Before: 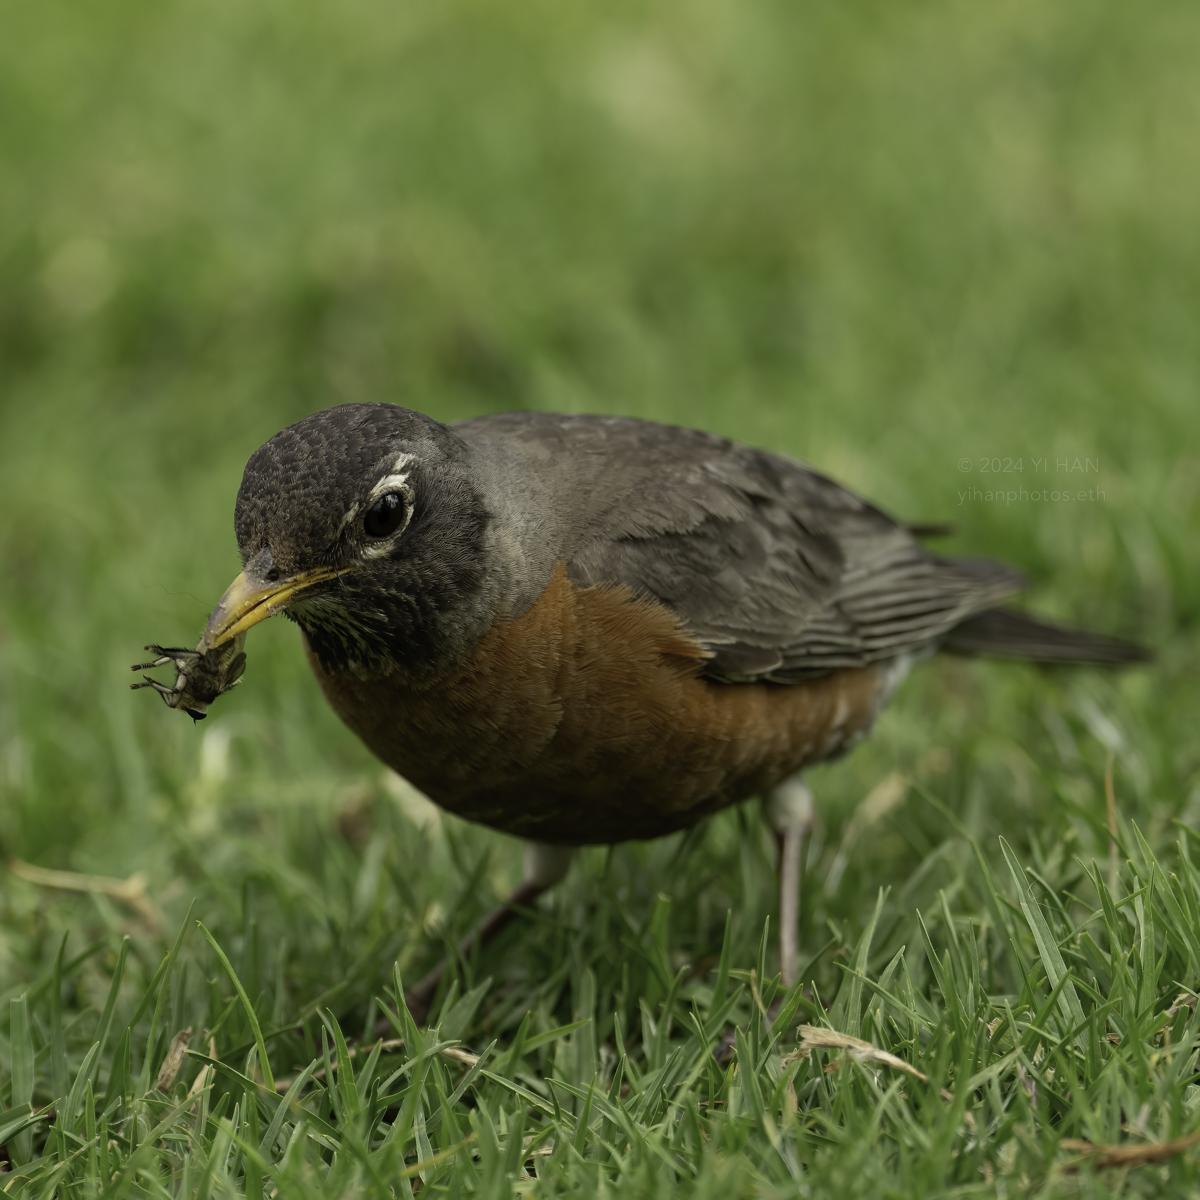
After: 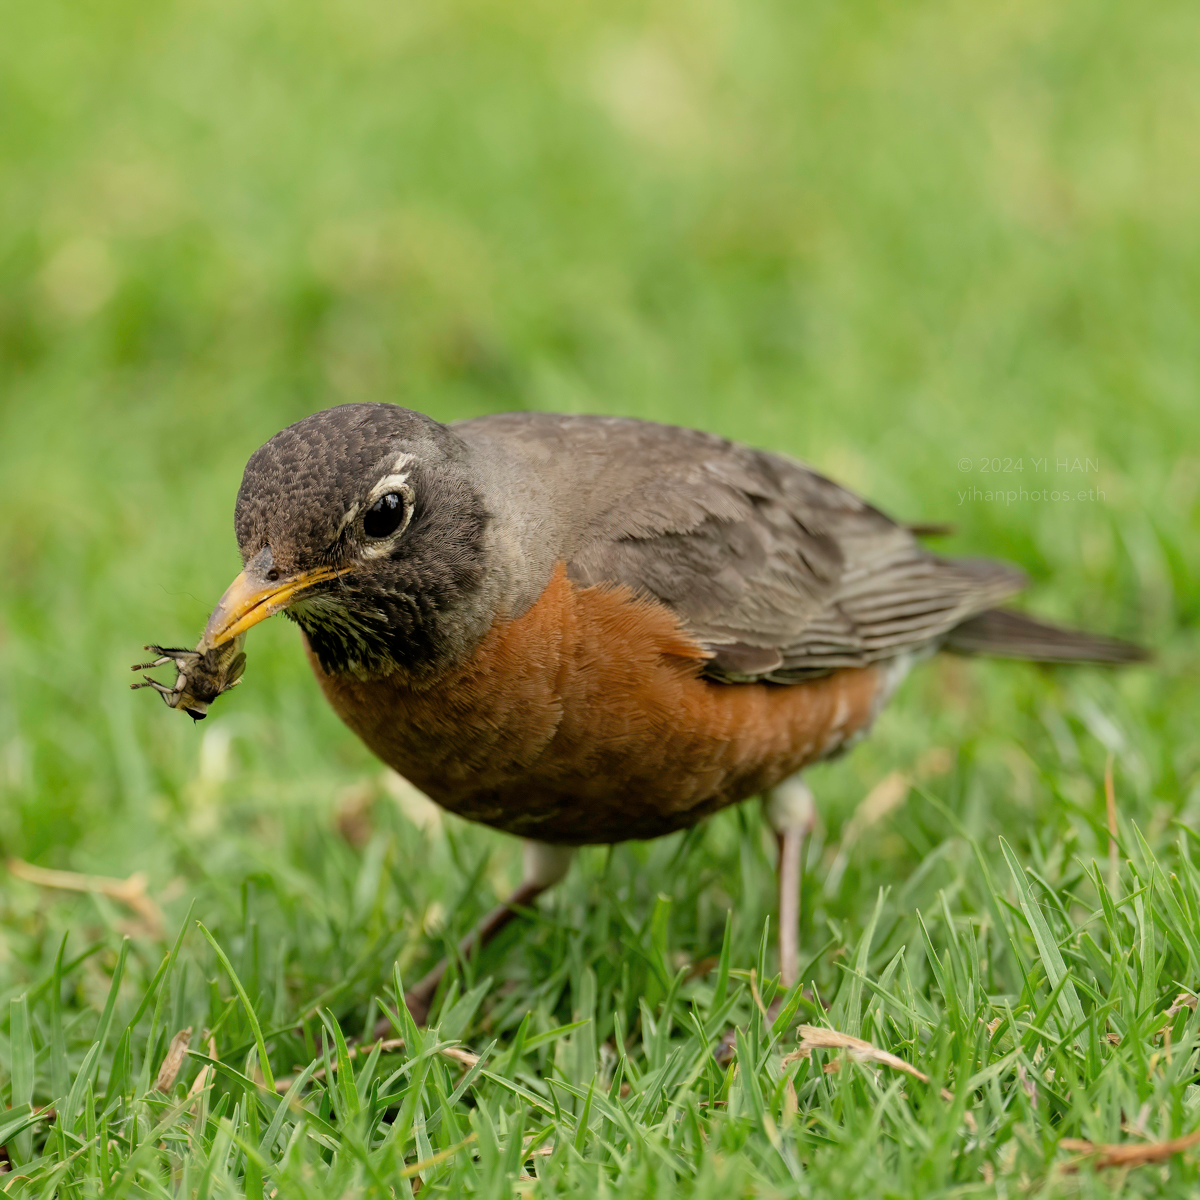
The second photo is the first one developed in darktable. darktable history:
exposure: exposure 0.701 EV, compensate highlight preservation false
filmic rgb: middle gray luminance 18.23%, black relative exposure -8.92 EV, white relative exposure 3.7 EV, target black luminance 0%, hardness 4.93, latitude 68.22%, contrast 0.952, highlights saturation mix 20.16%, shadows ↔ highlights balance 20.78%
